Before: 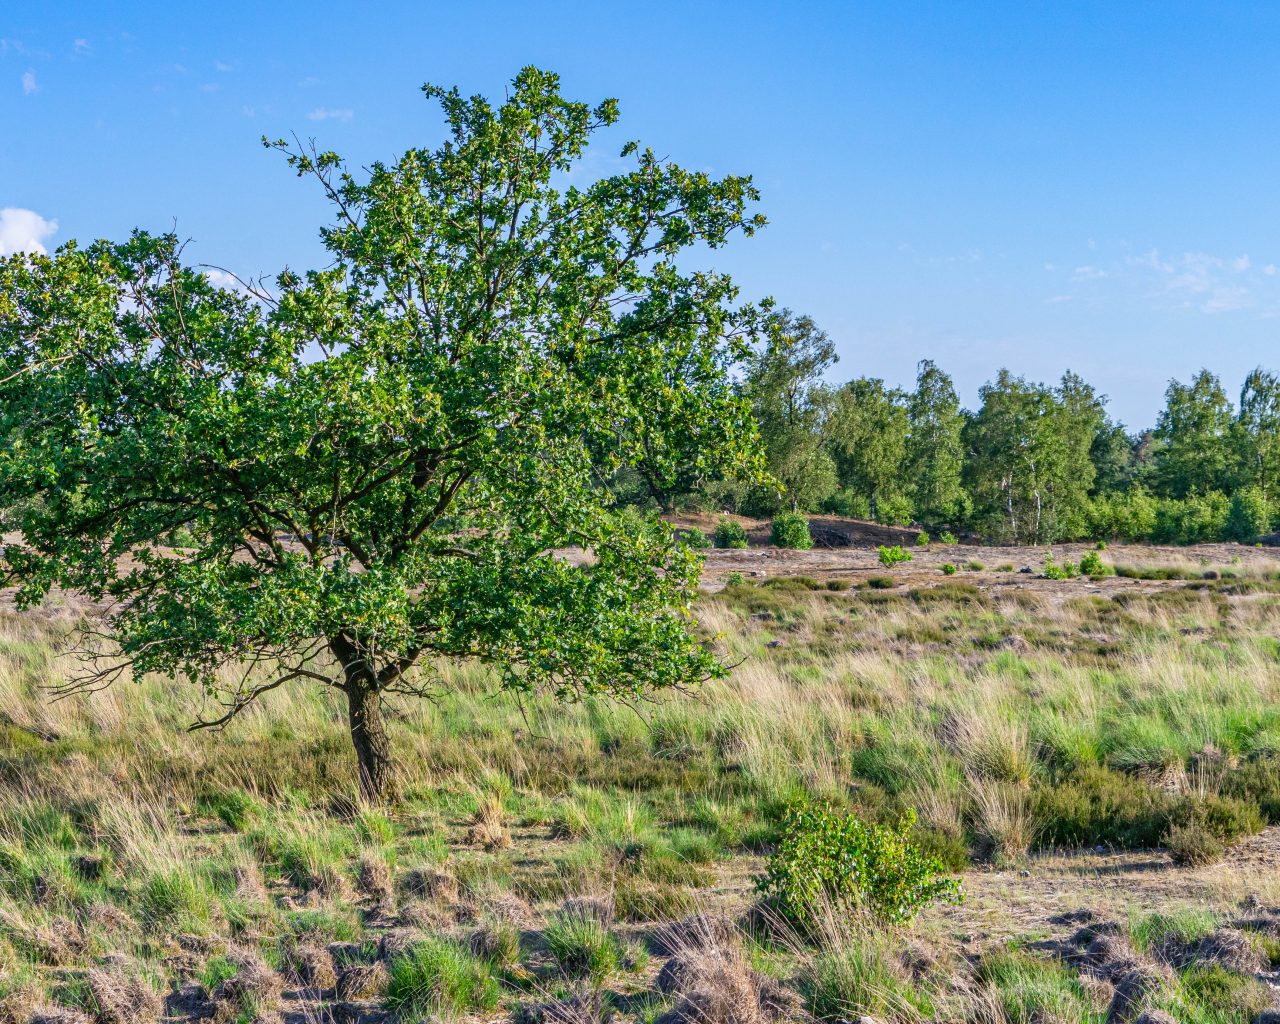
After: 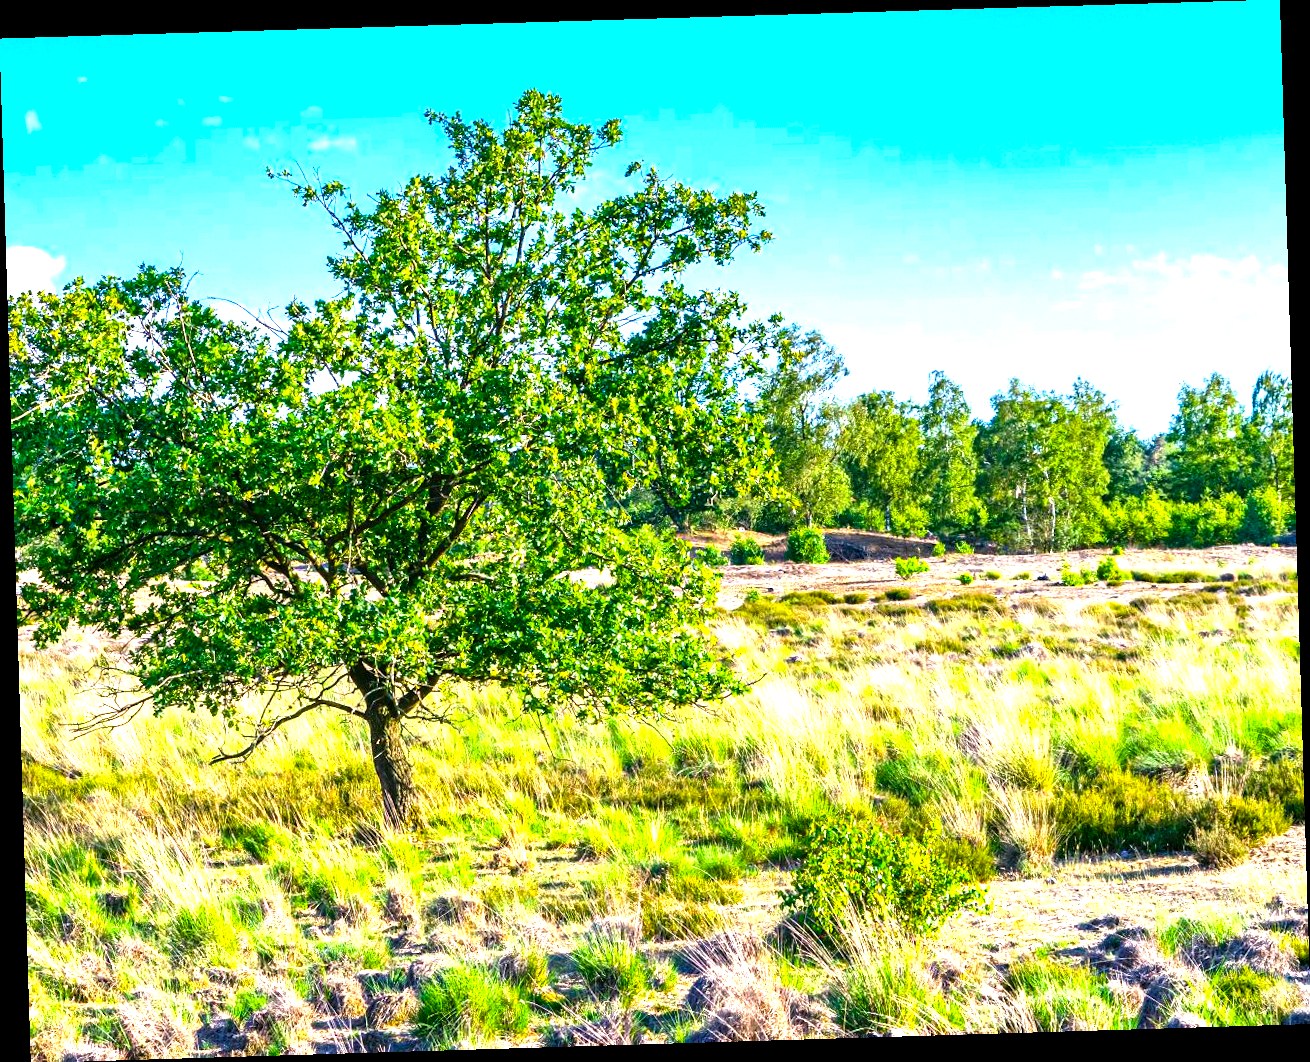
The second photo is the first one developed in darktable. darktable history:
exposure: exposure 1.089 EV, compensate highlight preservation false
rotate and perspective: rotation -1.75°, automatic cropping off
color balance rgb: linear chroma grading › global chroma 9%, perceptual saturation grading › global saturation 36%, perceptual saturation grading › shadows 35%, perceptual brilliance grading › global brilliance 15%, perceptual brilliance grading › shadows -35%, global vibrance 15%
